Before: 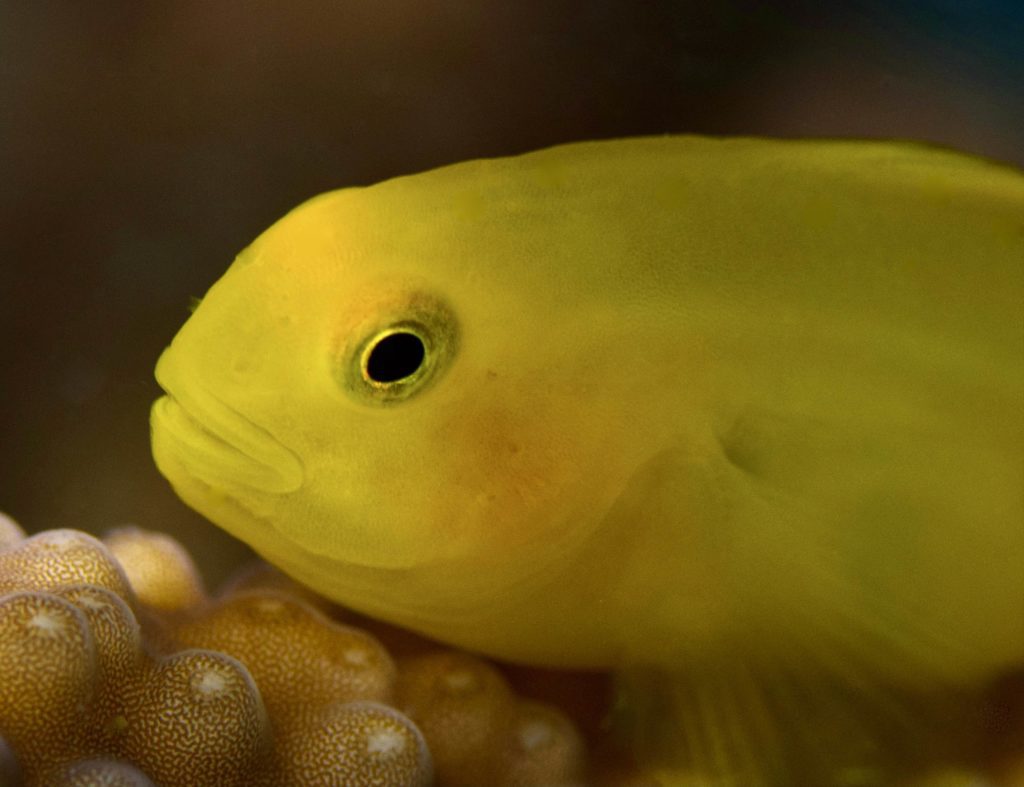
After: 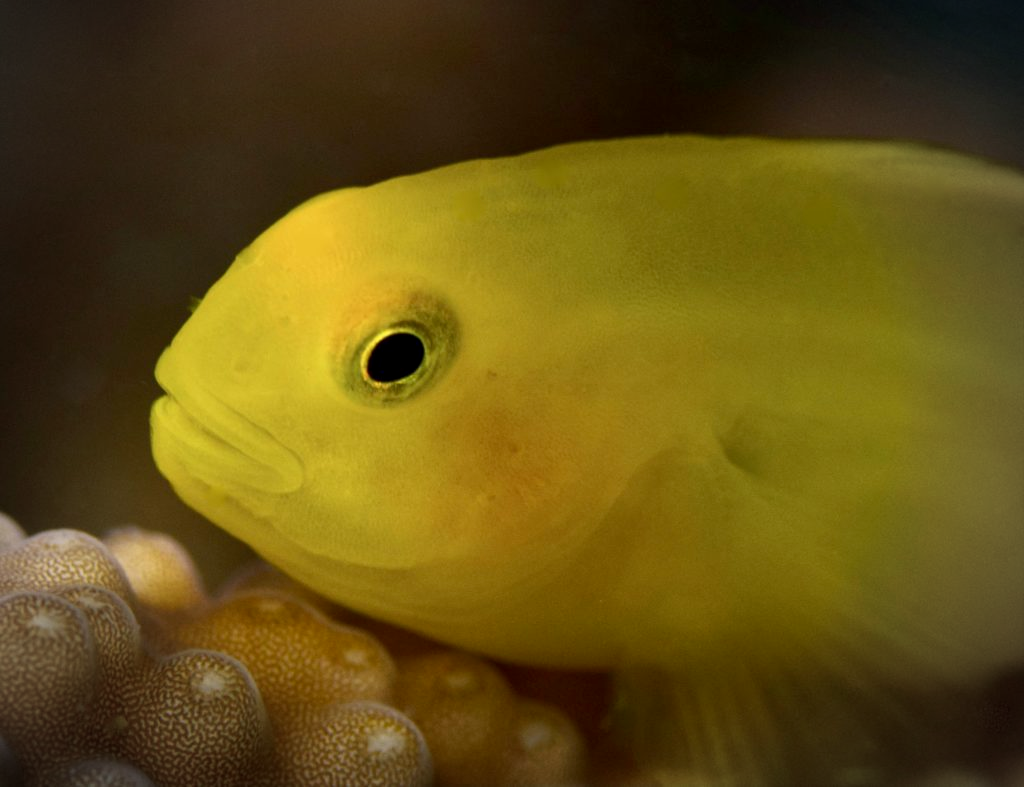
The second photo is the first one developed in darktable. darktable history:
exposure: black level correction 0.002, compensate exposure bias true, compensate highlight preservation false
vignetting: fall-off start 75.09%, width/height ratio 1.079
